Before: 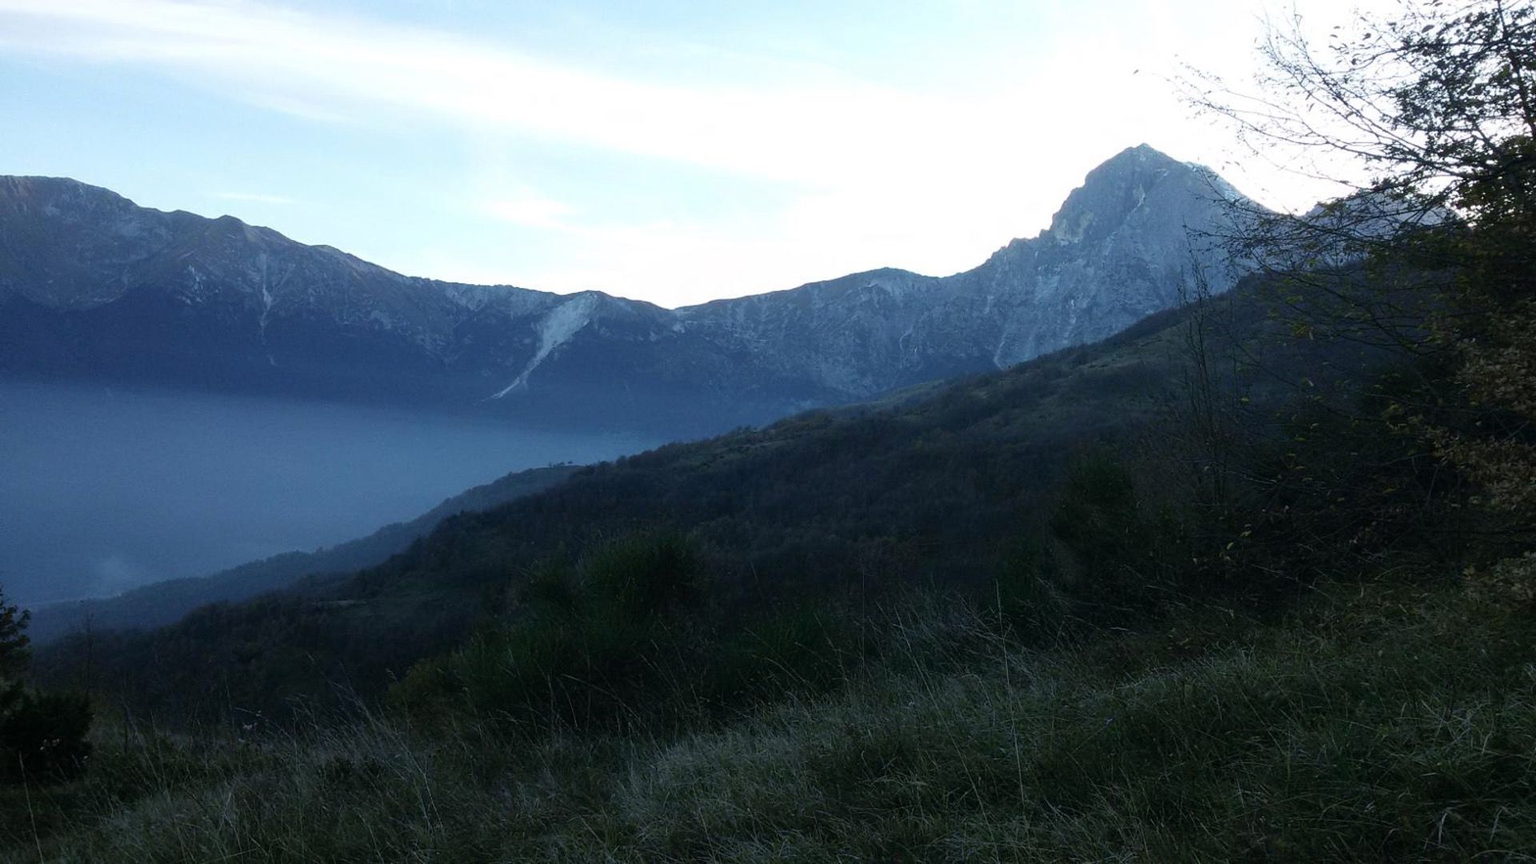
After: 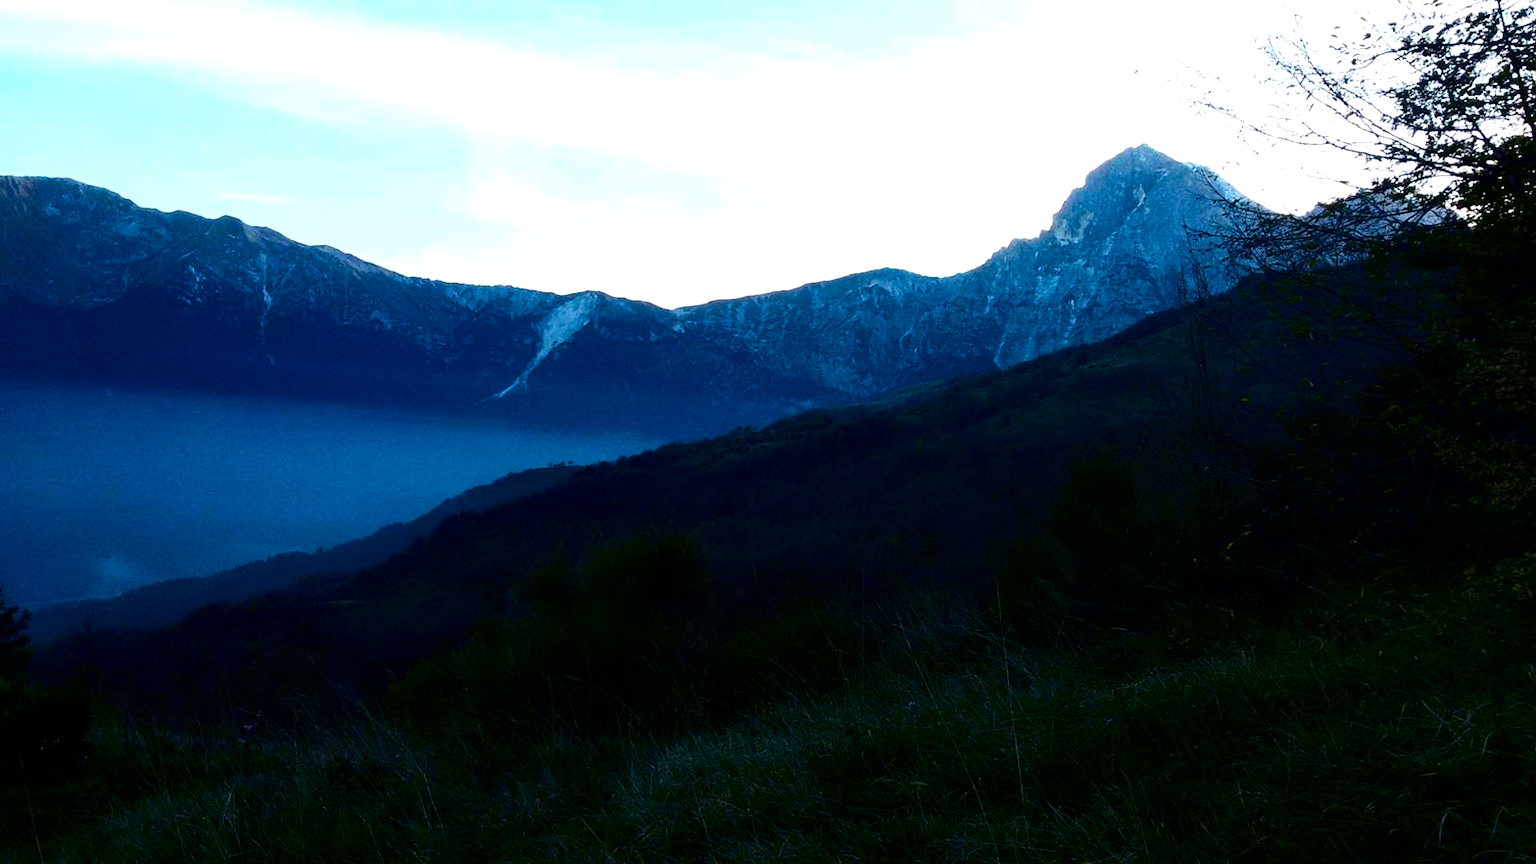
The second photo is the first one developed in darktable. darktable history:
local contrast: mode bilateral grid, contrast 20, coarseness 50, detail 132%, midtone range 0.2
contrast brightness saturation: contrast 0.22, brightness -0.19, saturation 0.24
color balance rgb: perceptual saturation grading › global saturation 30%, global vibrance 20%
tone equalizer: -8 EV -0.417 EV, -7 EV -0.389 EV, -6 EV -0.333 EV, -5 EV -0.222 EV, -3 EV 0.222 EV, -2 EV 0.333 EV, -1 EV 0.389 EV, +0 EV 0.417 EV, edges refinement/feathering 500, mask exposure compensation -1.57 EV, preserve details no
